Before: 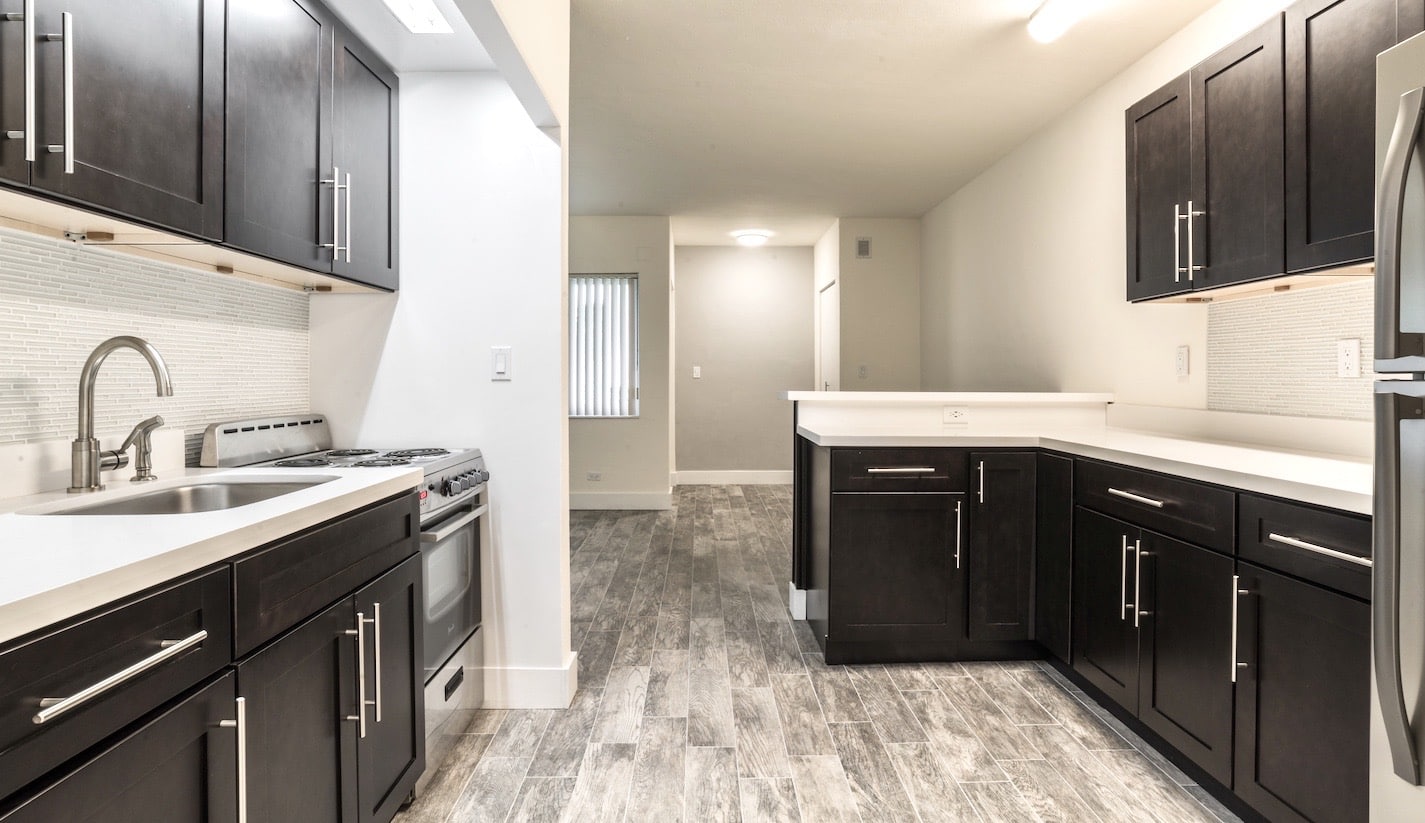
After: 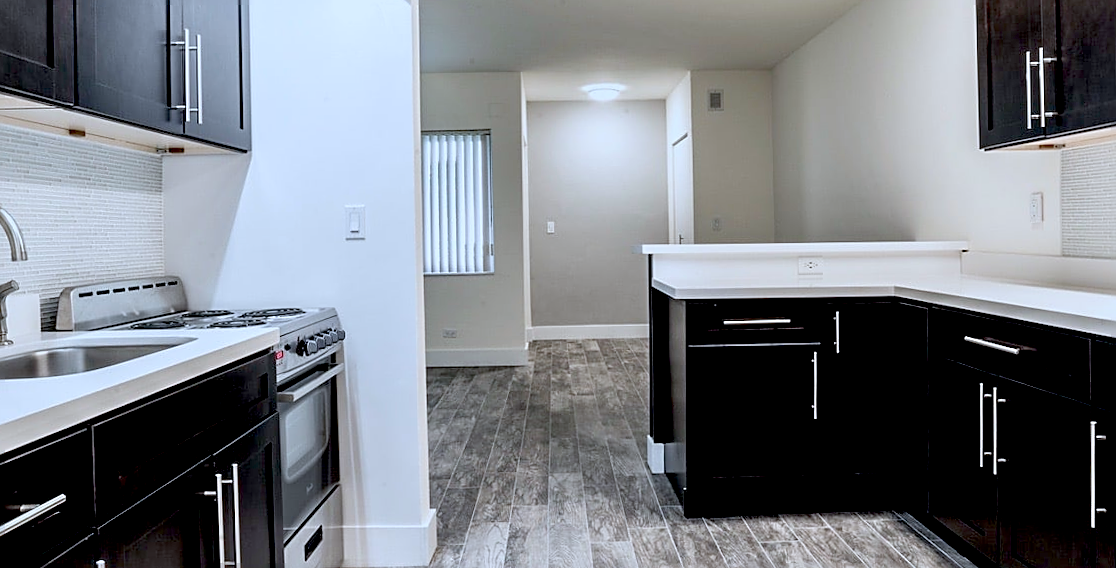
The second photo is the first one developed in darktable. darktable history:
white balance: red 0.931, blue 1.11
exposure: black level correction 0.046, exposure -0.228 EV, compensate highlight preservation false
rotate and perspective: rotation -1°, crop left 0.011, crop right 0.989, crop top 0.025, crop bottom 0.975
sharpen: on, module defaults
crop: left 9.712%, top 16.928%, right 10.845%, bottom 12.332%
